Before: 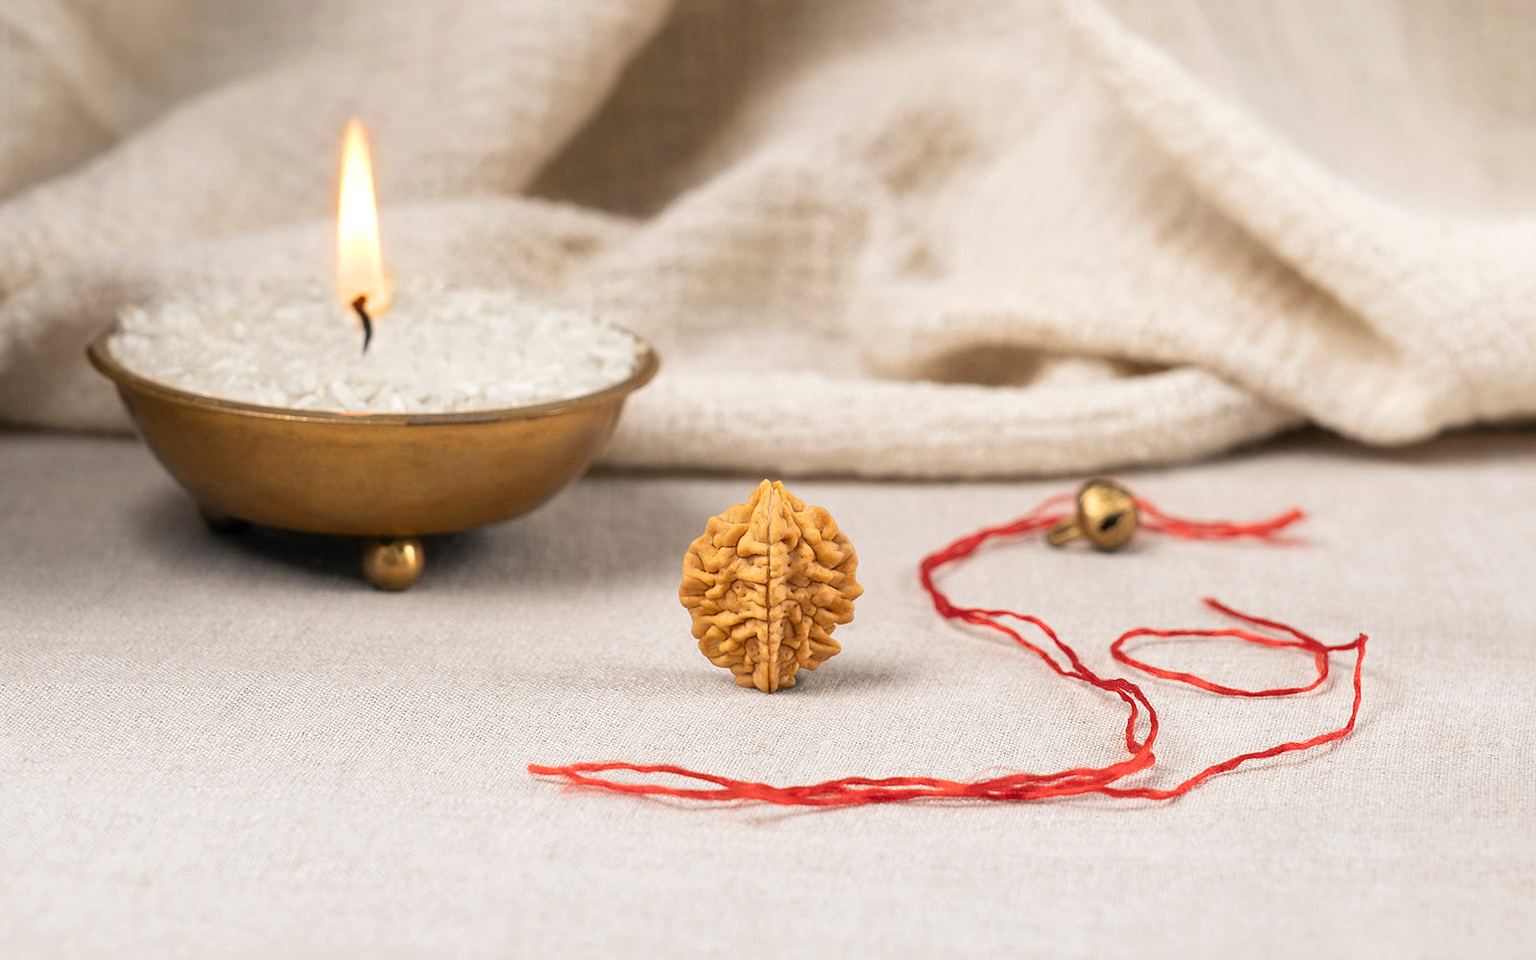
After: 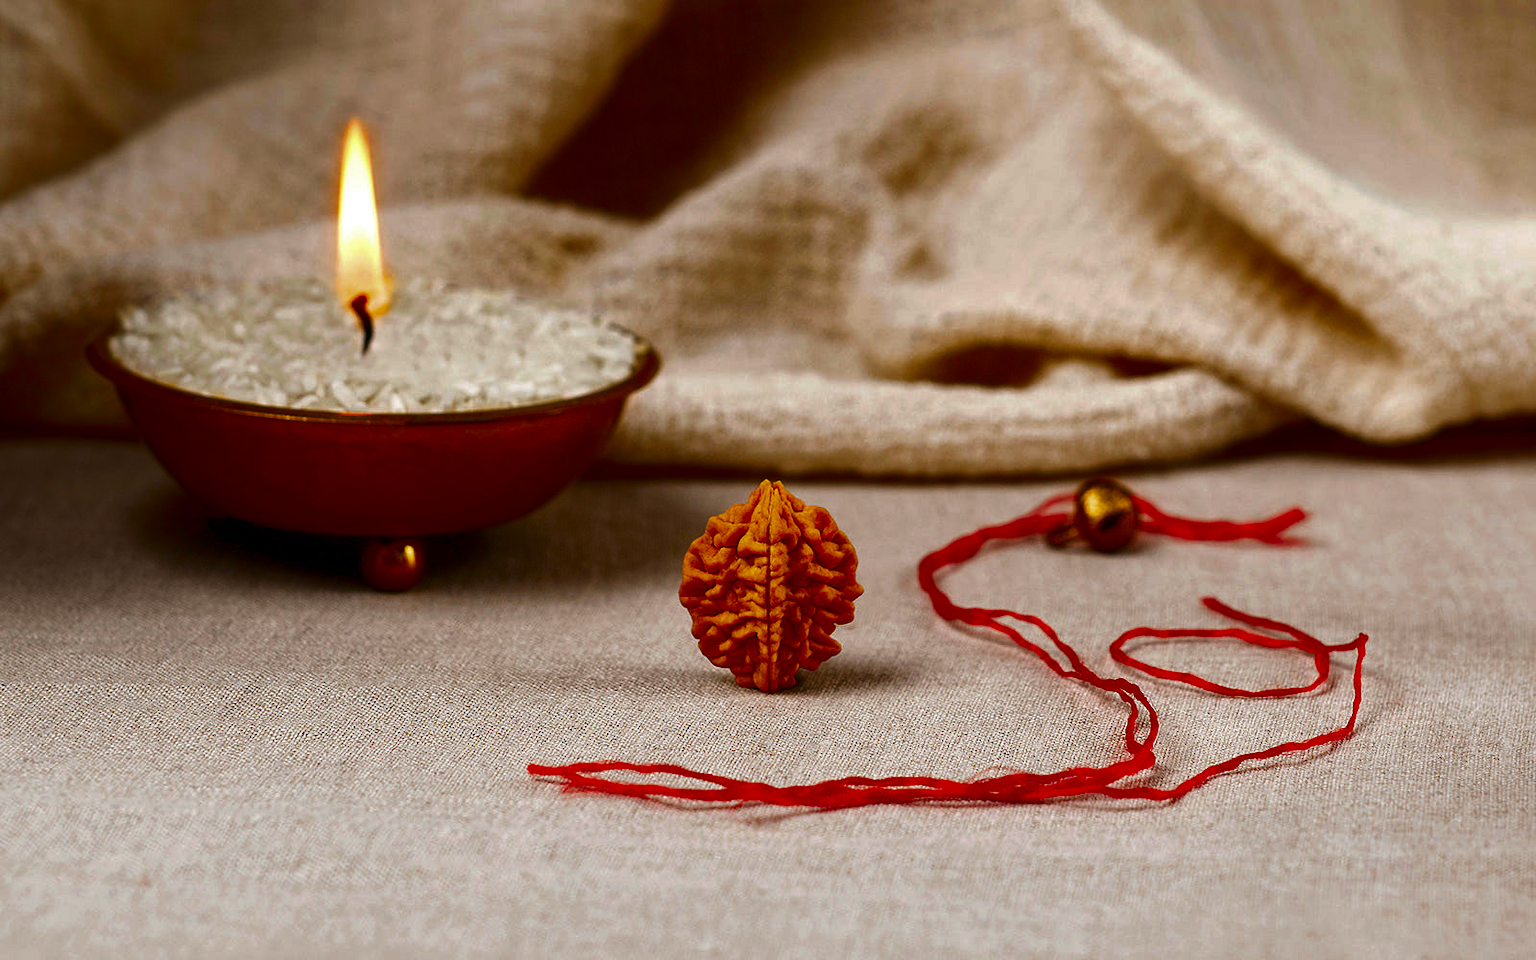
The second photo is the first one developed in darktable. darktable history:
contrast brightness saturation: brightness -0.997, saturation 0.992
